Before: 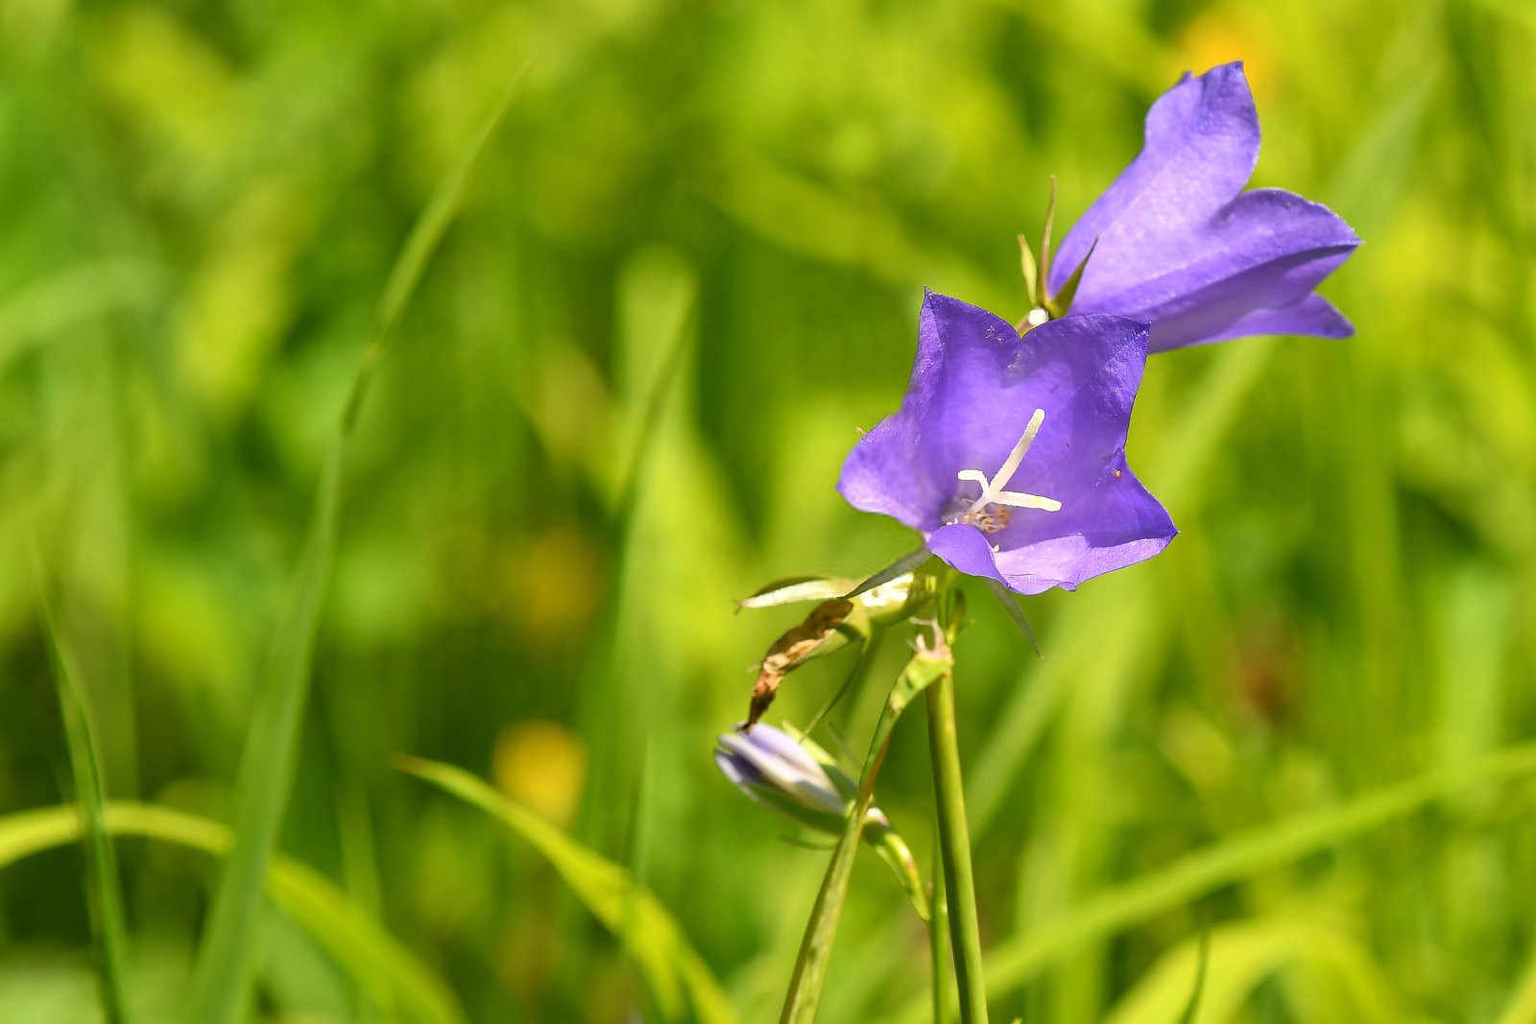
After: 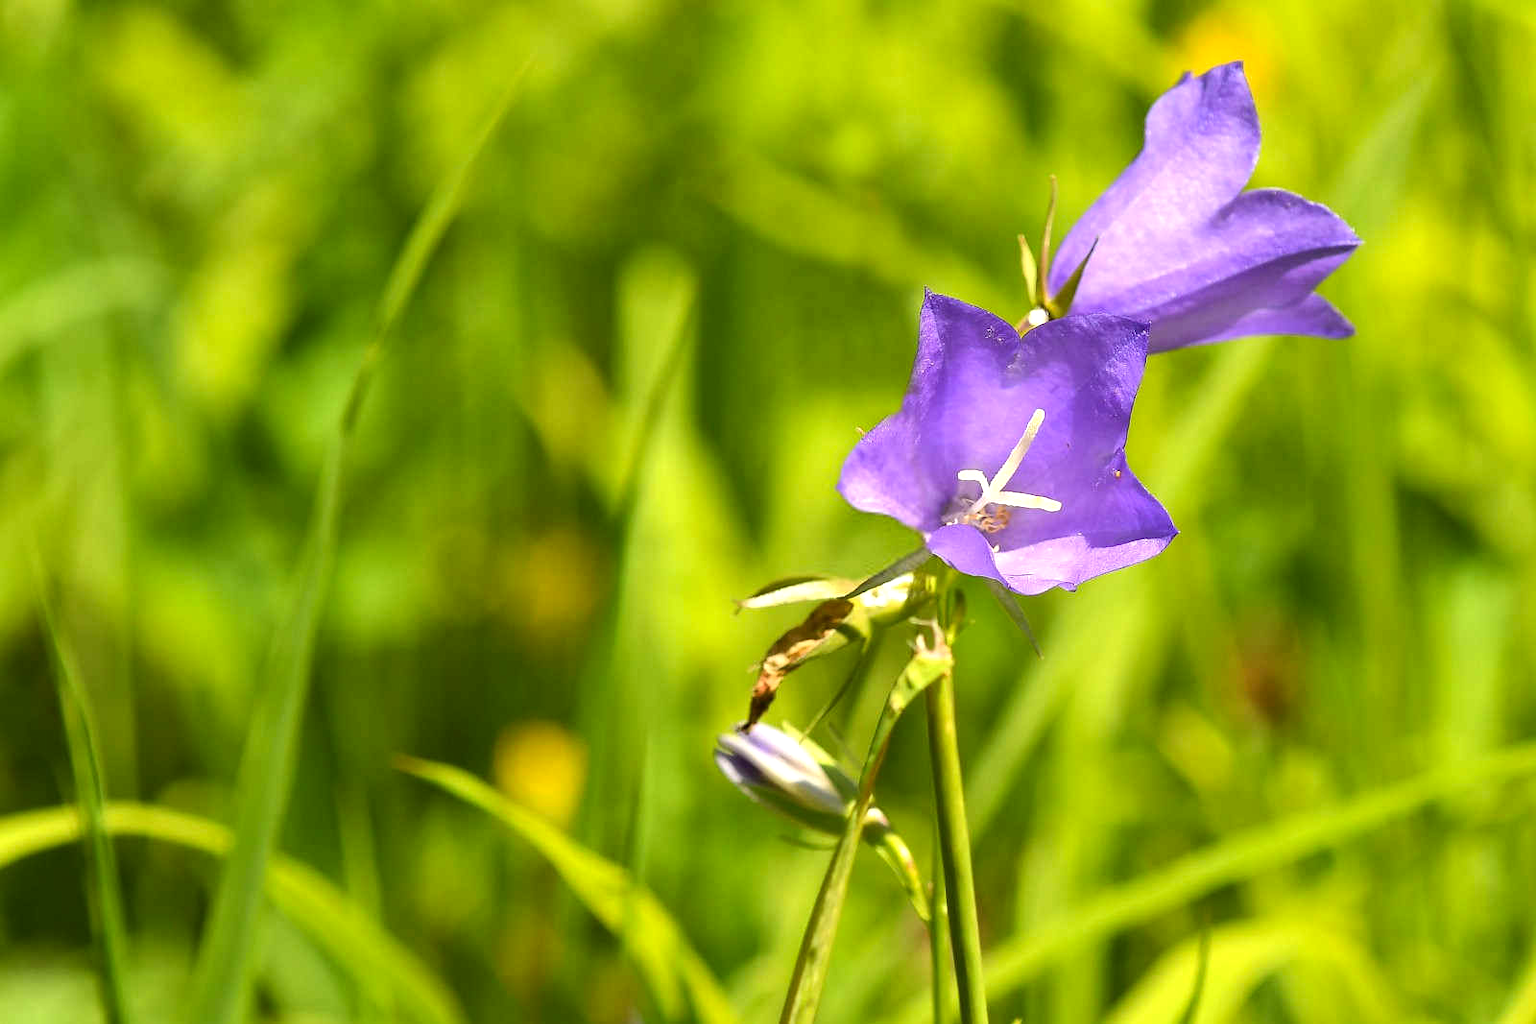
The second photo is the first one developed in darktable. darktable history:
tone equalizer: -8 EV -0.417 EV, -7 EV -0.389 EV, -6 EV -0.333 EV, -5 EV -0.222 EV, -3 EV 0.222 EV, -2 EV 0.333 EV, -1 EV 0.389 EV, +0 EV 0.417 EV, edges refinement/feathering 500, mask exposure compensation -1.57 EV, preserve details no
color correction: highlights a* -0.95, highlights b* 4.5, shadows a* 3.55
